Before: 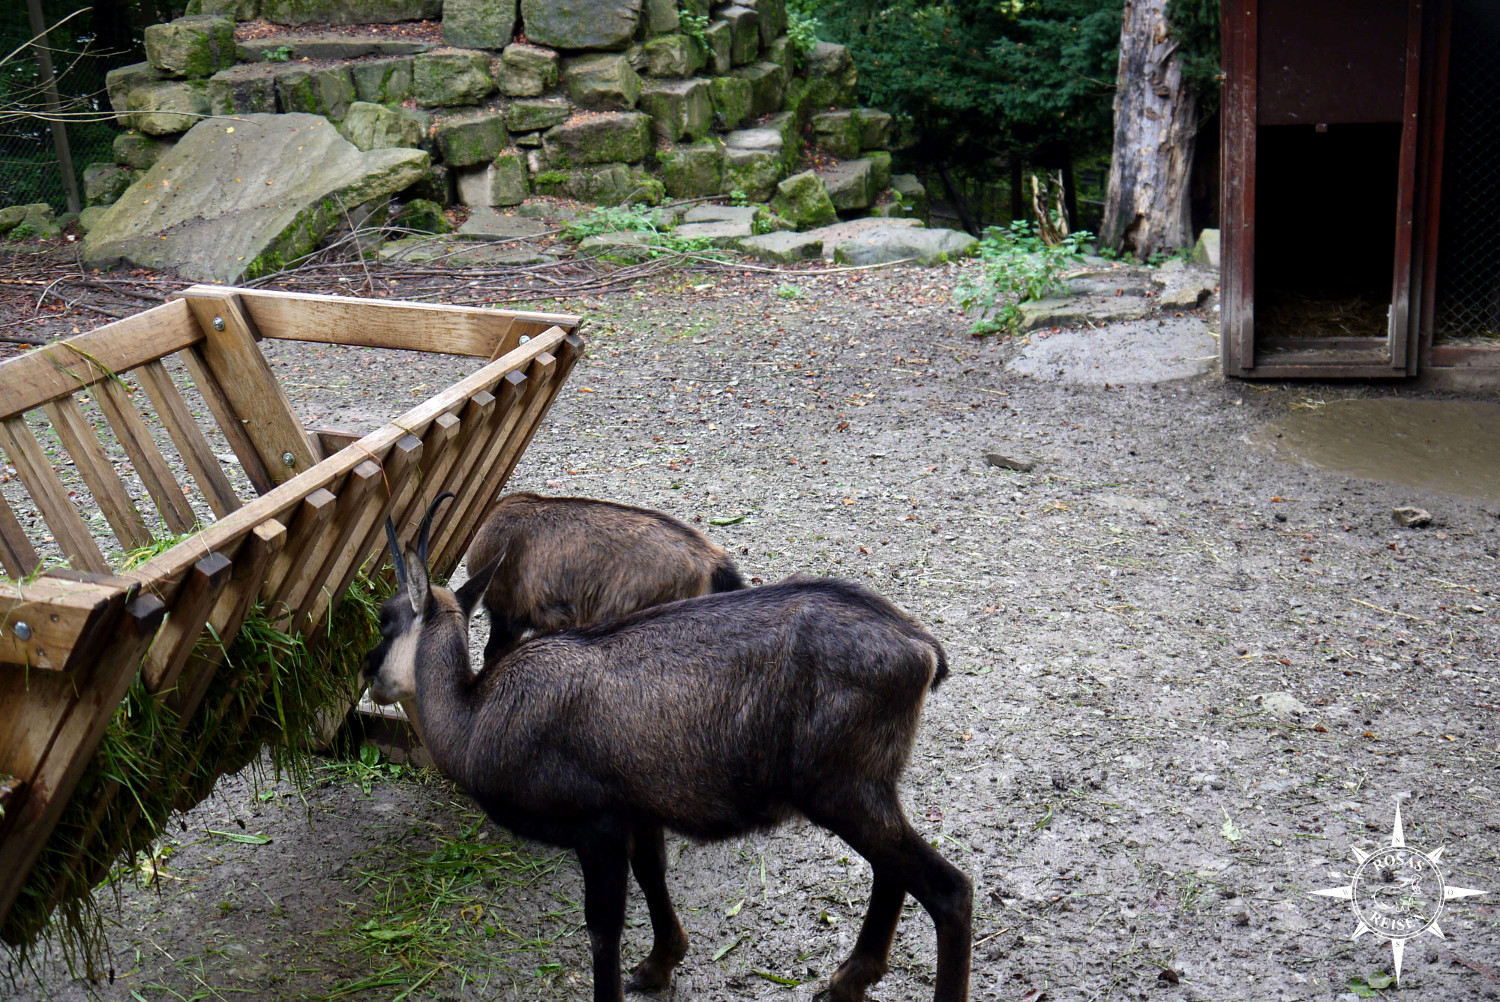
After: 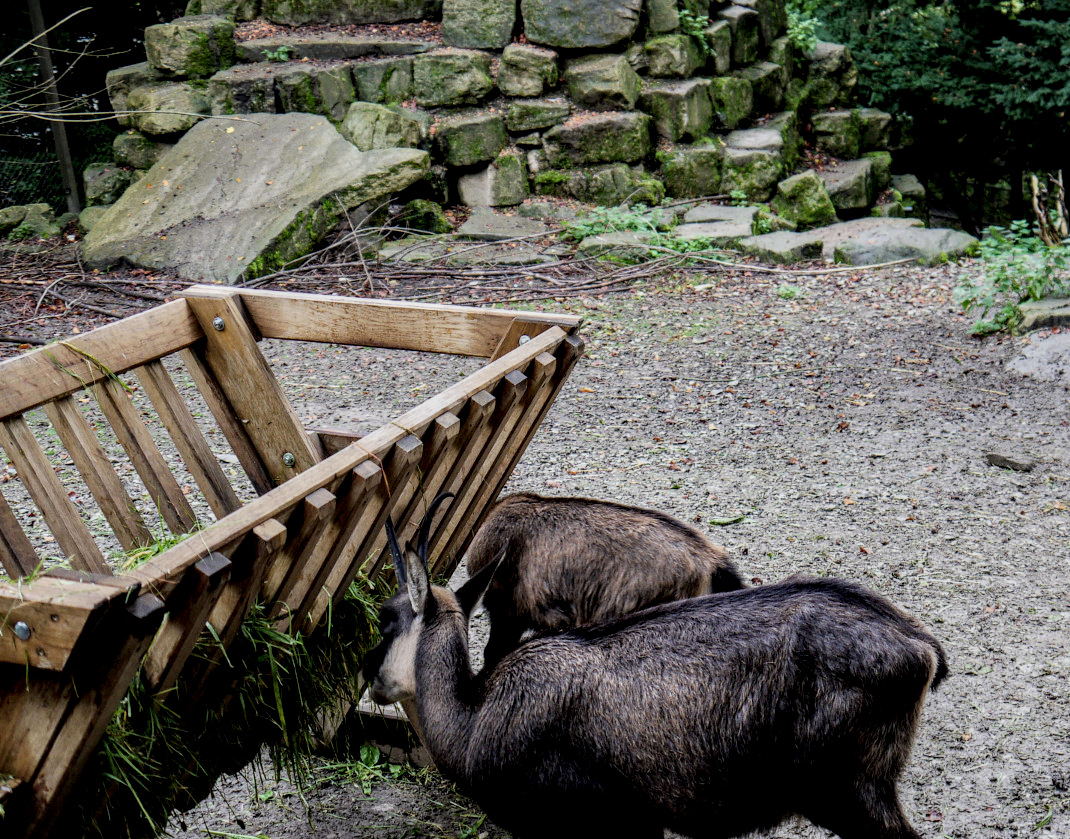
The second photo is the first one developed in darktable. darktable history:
filmic rgb: black relative exposure -7.65 EV, white relative exposure 4.56 EV, hardness 3.61, iterations of high-quality reconstruction 0
local contrast: highlights 26%, detail 150%
crop: right 28.652%, bottom 16.22%
